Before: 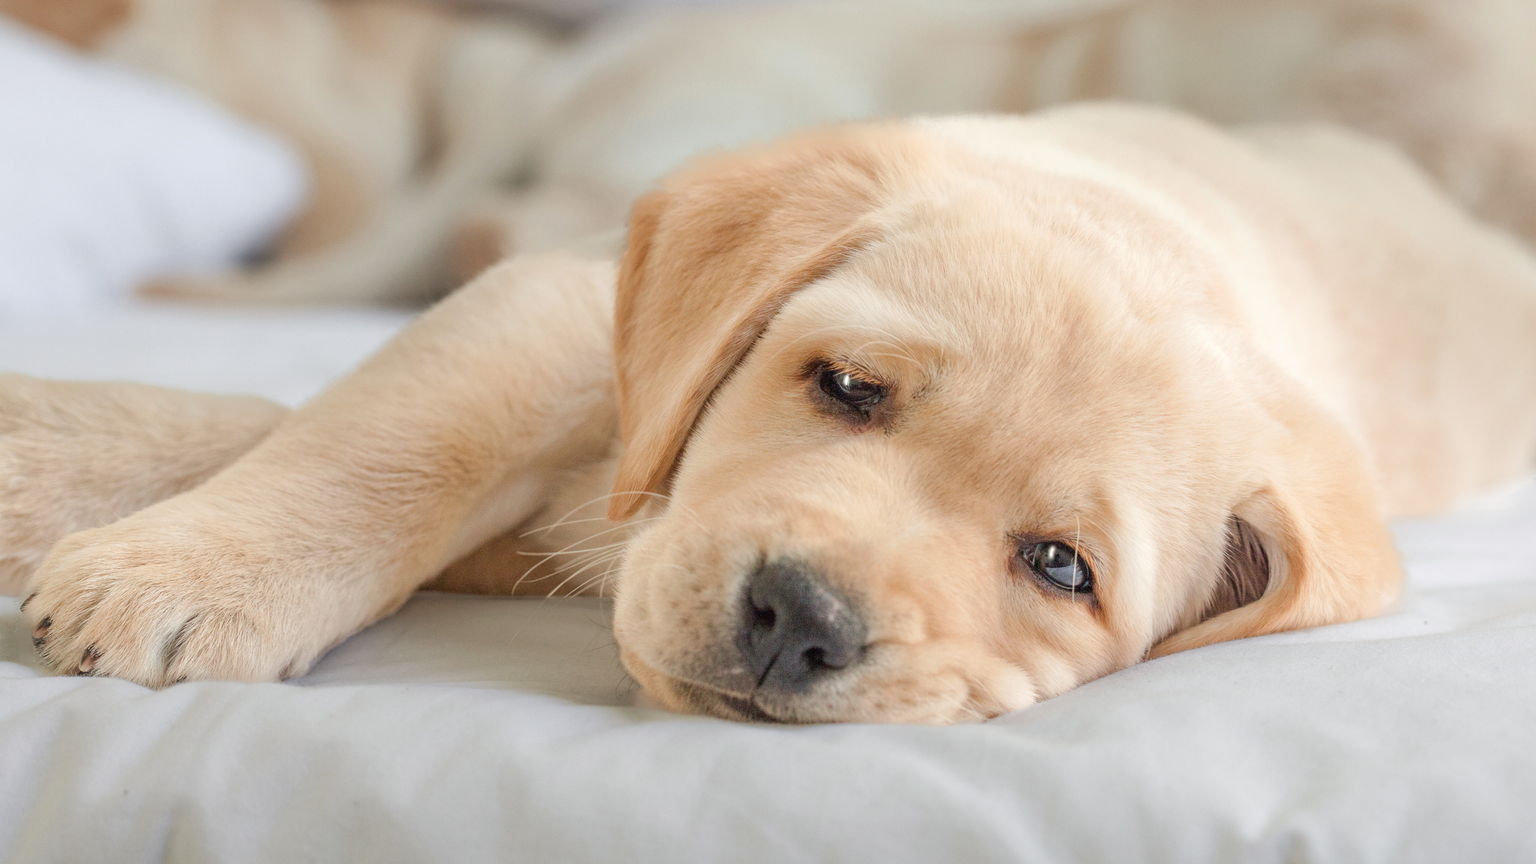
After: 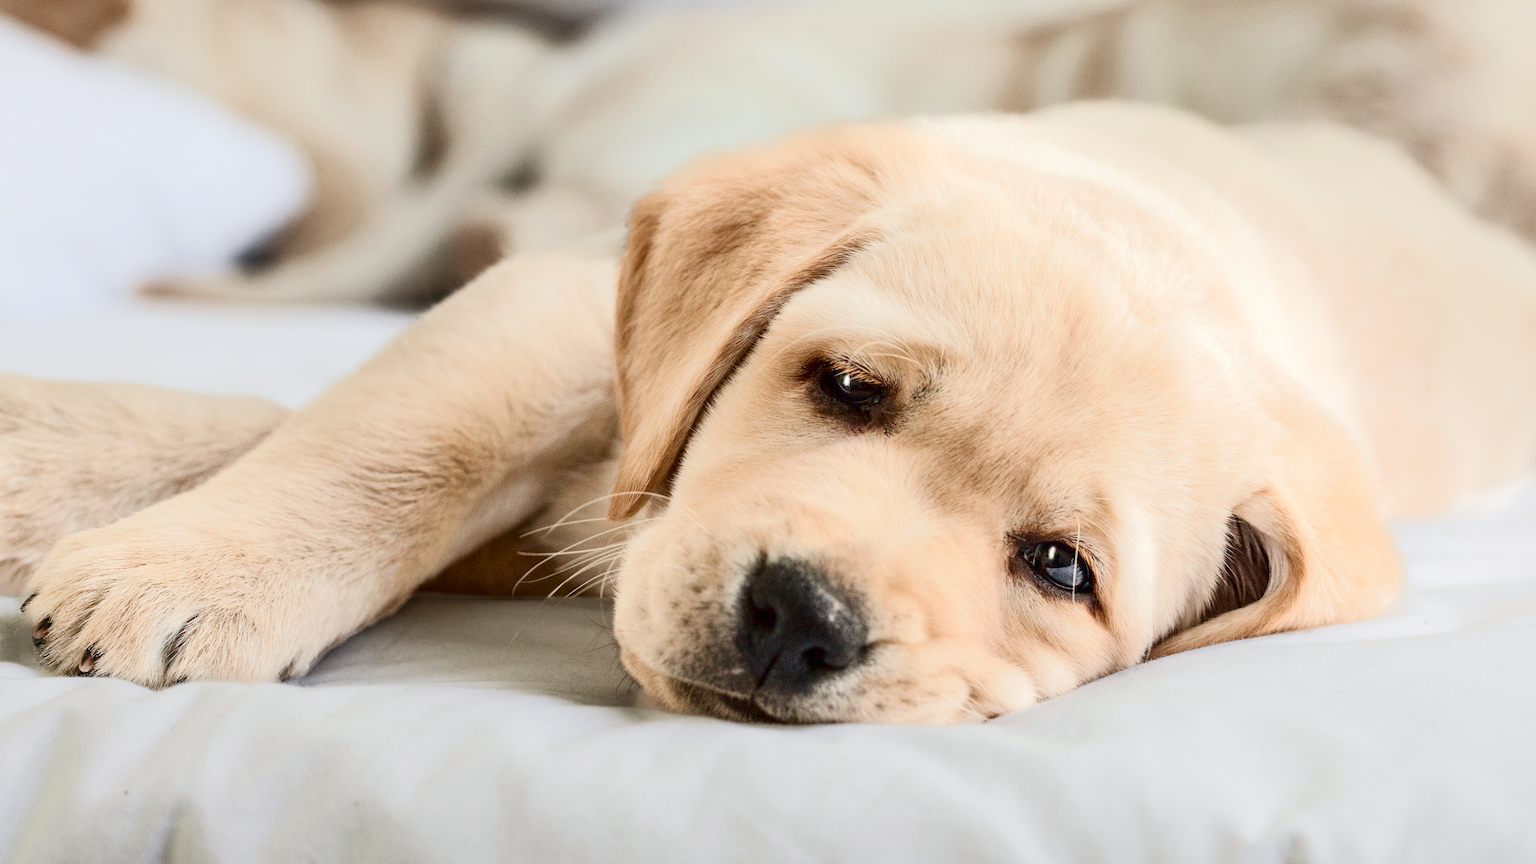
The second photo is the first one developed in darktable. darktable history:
tone curve: curves: ch0 [(0, 0) (0.003, 0.005) (0.011, 0.006) (0.025, 0.004) (0.044, 0.004) (0.069, 0.007) (0.1, 0.014) (0.136, 0.018) (0.177, 0.034) (0.224, 0.065) (0.277, 0.089) (0.335, 0.143) (0.399, 0.219) (0.468, 0.327) (0.543, 0.455) (0.623, 0.63) (0.709, 0.786) (0.801, 0.87) (0.898, 0.922) (1, 1)], color space Lab, independent channels, preserve colors none
